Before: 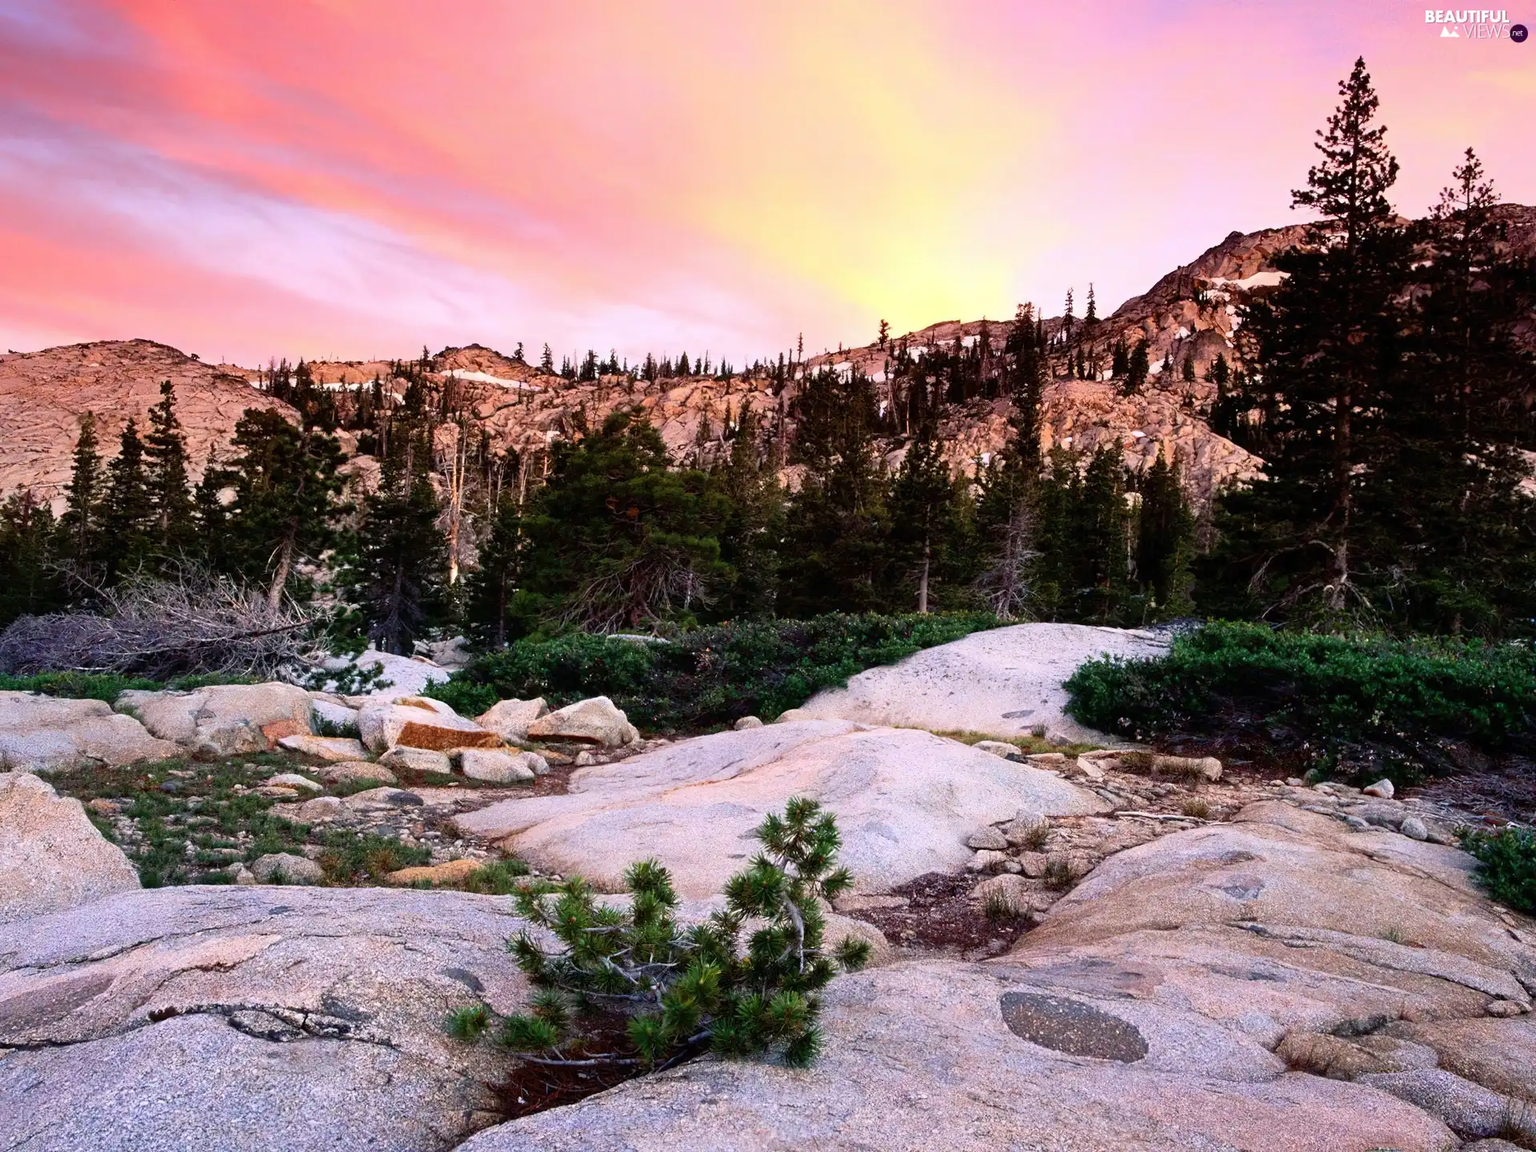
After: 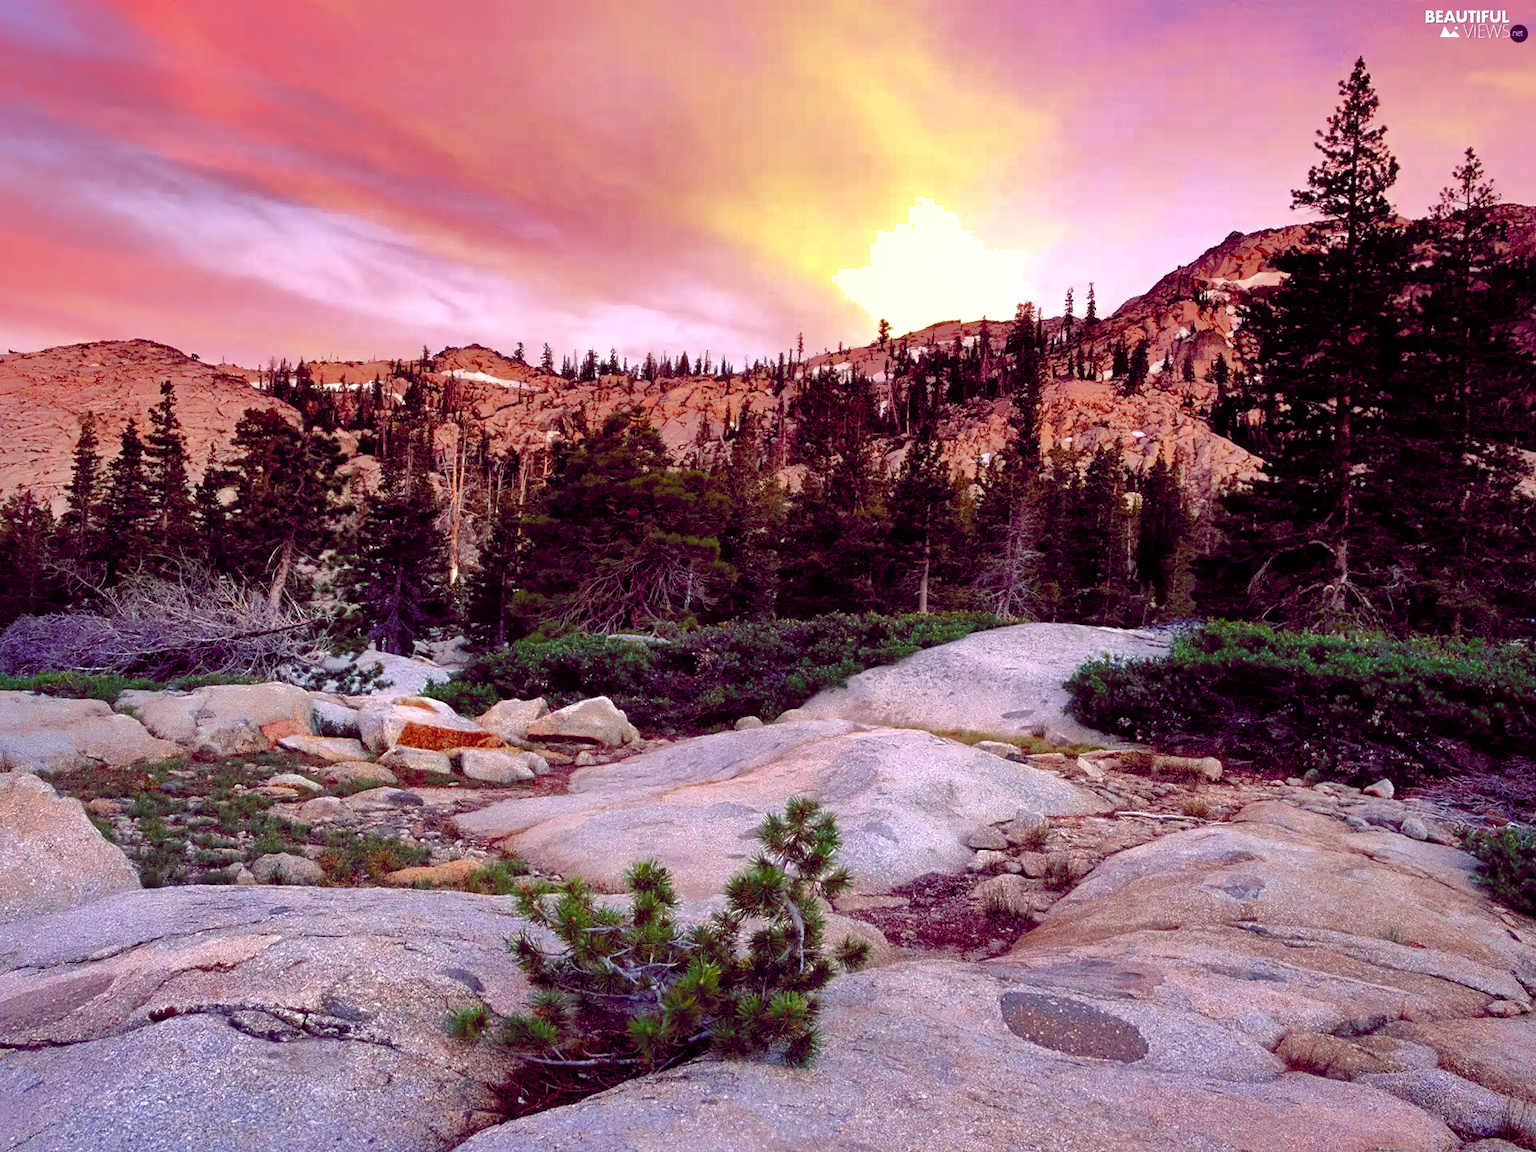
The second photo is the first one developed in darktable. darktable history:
shadows and highlights: shadows 25, highlights -70.19
exposure: exposure 0.175 EV, compensate highlight preservation false
color balance rgb: global offset › chroma 0.284%, global offset › hue 319.06°, perceptual saturation grading › global saturation 20%, perceptual saturation grading › highlights -49.109%, perceptual saturation grading › shadows 25.681%
contrast brightness saturation: saturation 0.13
